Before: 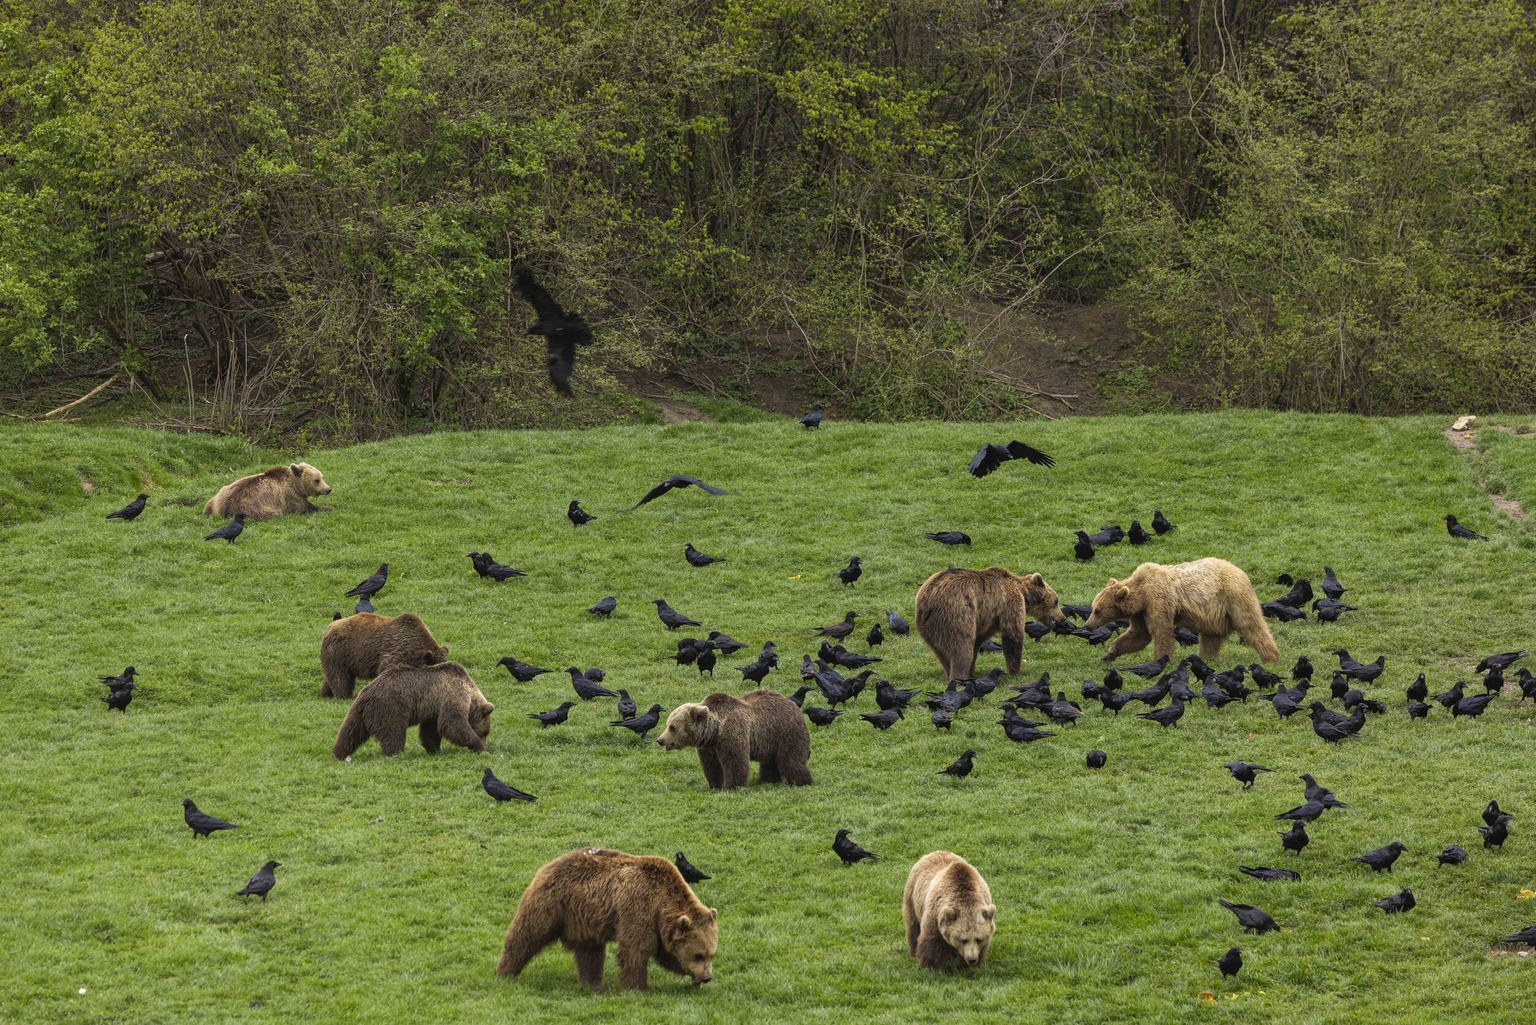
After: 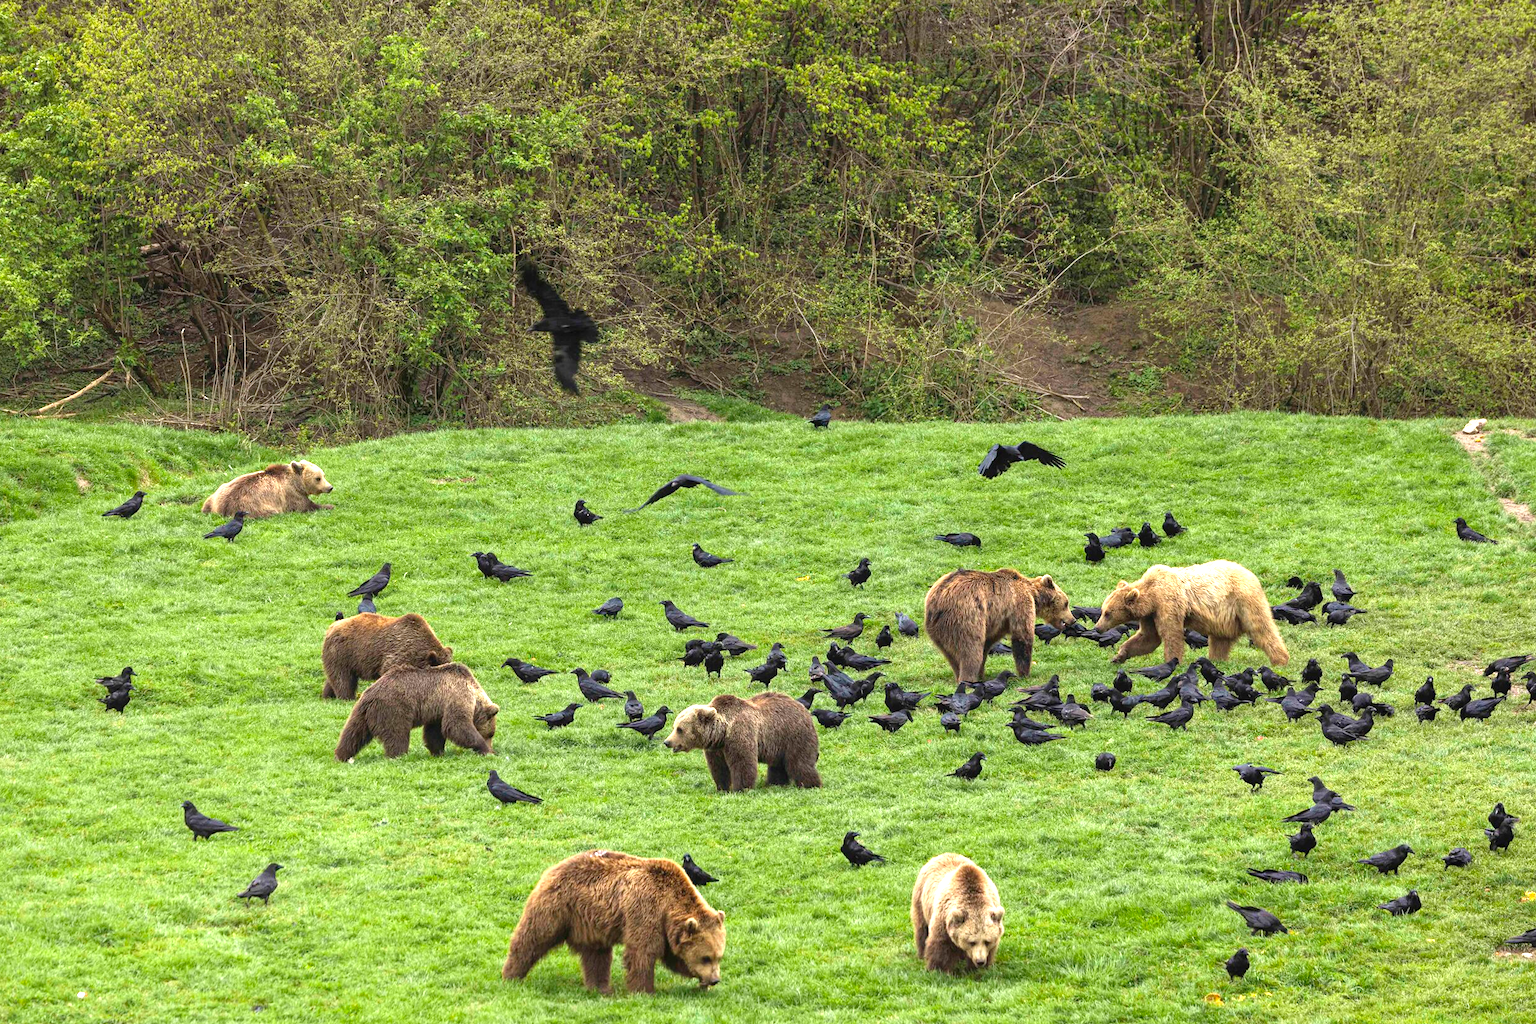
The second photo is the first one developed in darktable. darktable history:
exposure: black level correction 0, exposure 1.2 EV, compensate exposure bias true, compensate highlight preservation false
rotate and perspective: rotation 0.174°, lens shift (vertical) 0.013, lens shift (horizontal) 0.019, shear 0.001, automatic cropping original format, crop left 0.007, crop right 0.991, crop top 0.016, crop bottom 0.997
